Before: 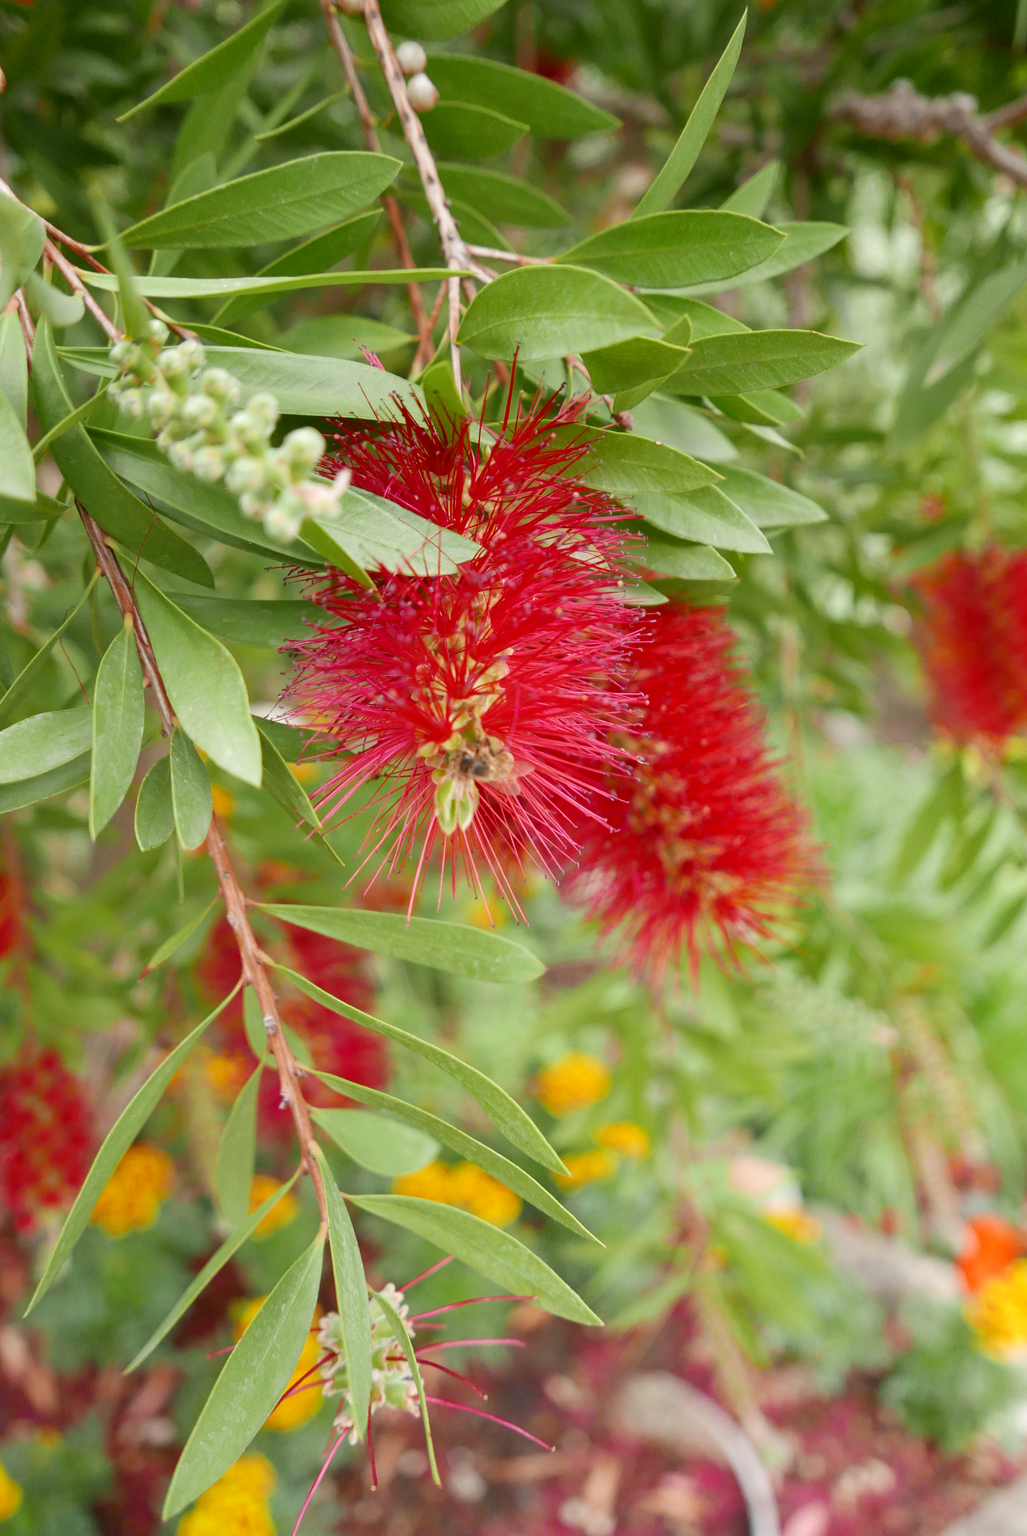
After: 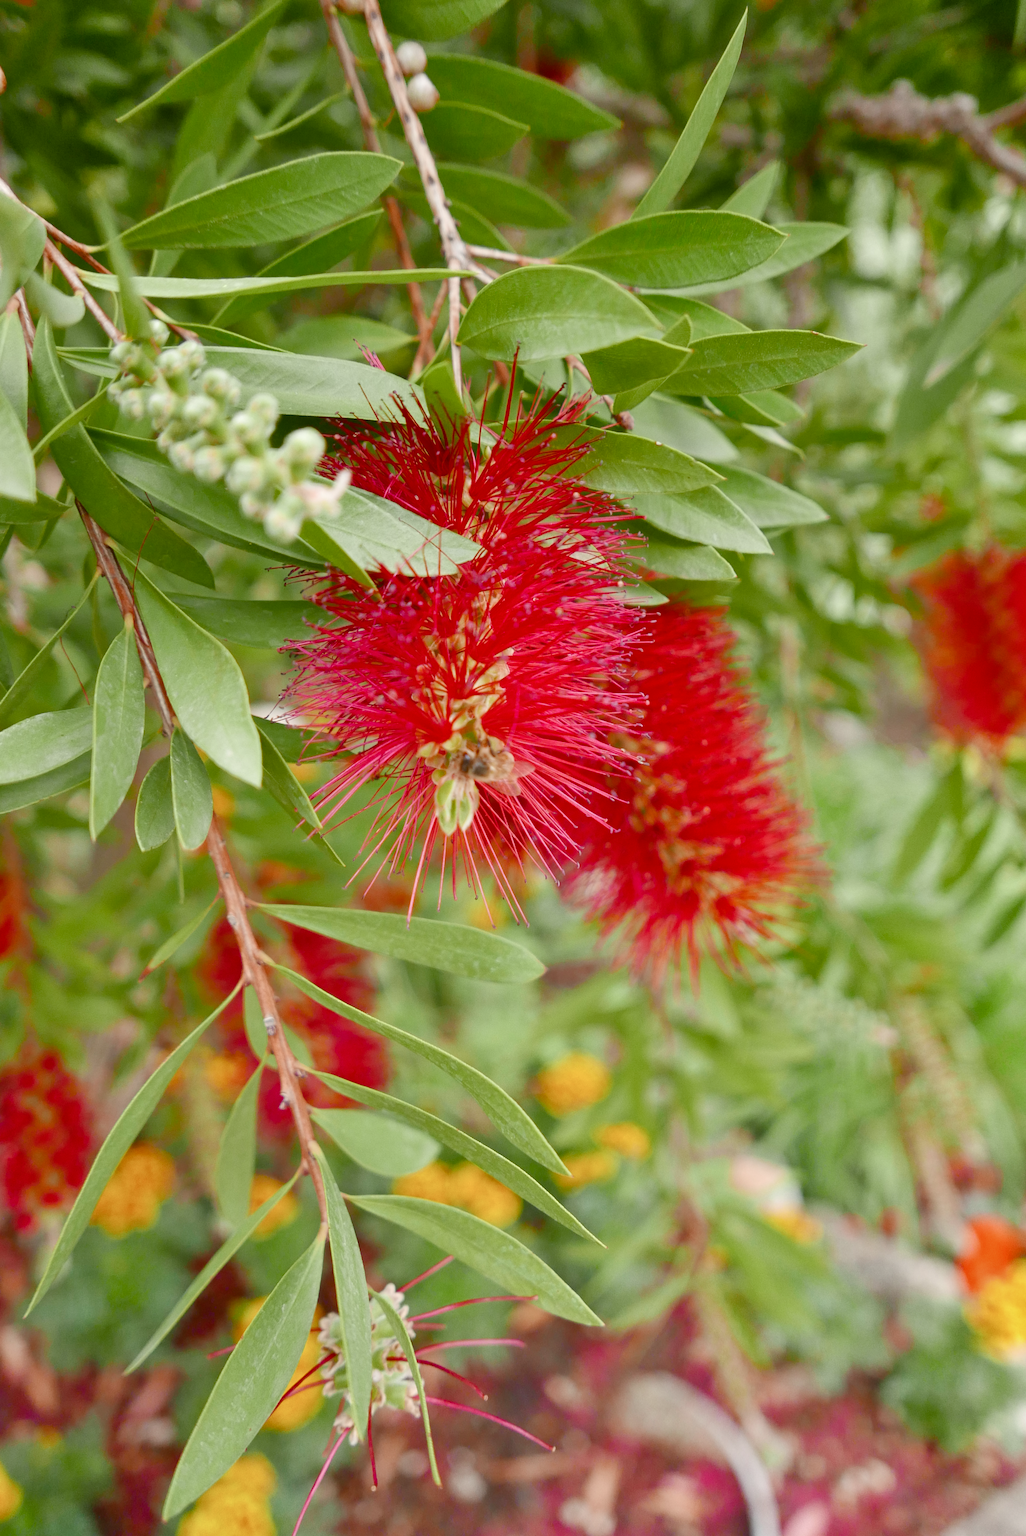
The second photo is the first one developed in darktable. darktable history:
color balance rgb: linear chroma grading › global chroma 0.513%, perceptual saturation grading › global saturation 0.786%, perceptual saturation grading › highlights -18.653%, perceptual saturation grading › mid-tones 6.785%, perceptual saturation grading › shadows 27.758%
shadows and highlights: soften with gaussian
